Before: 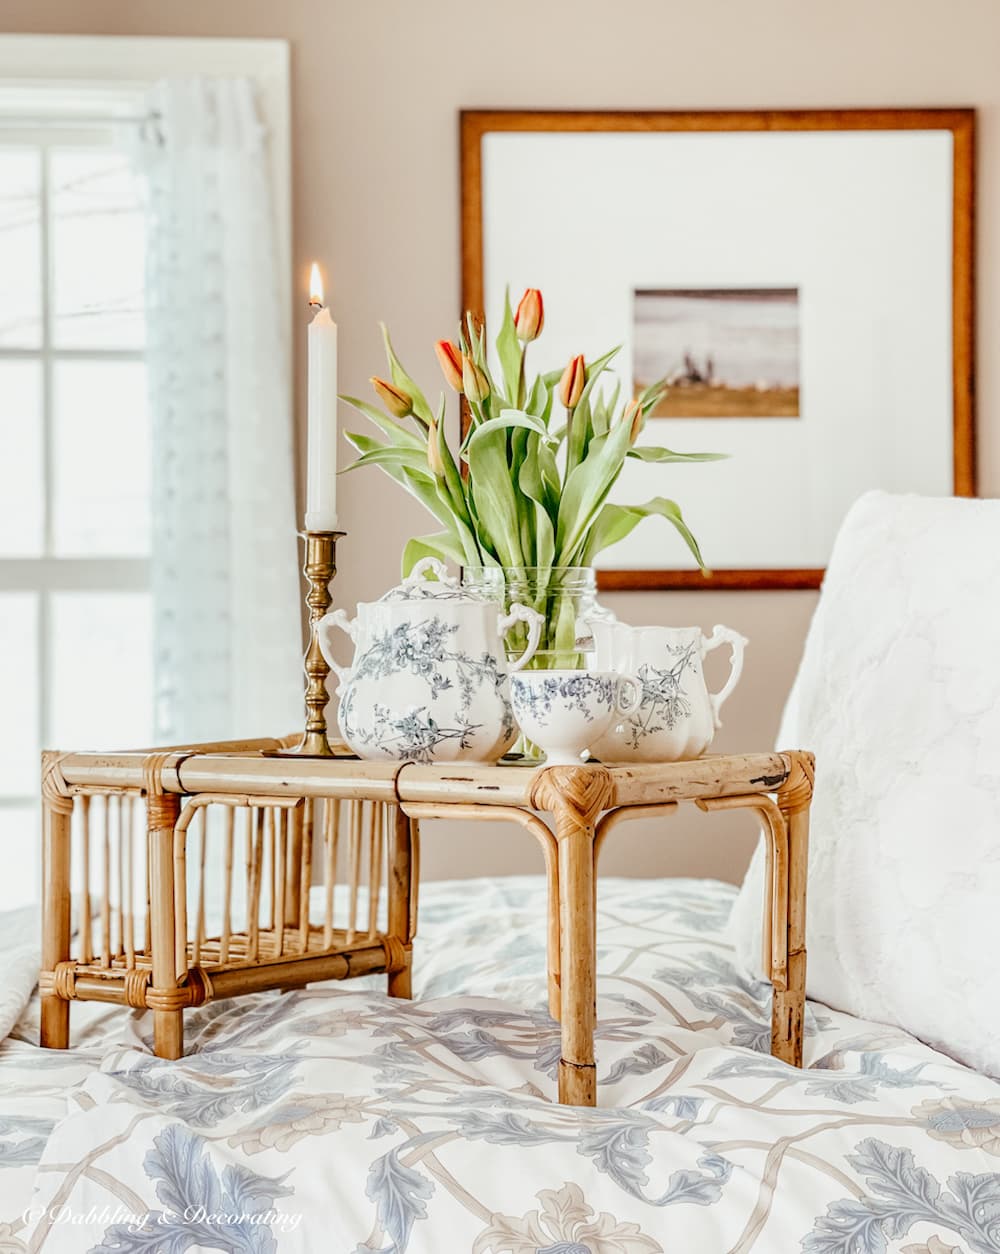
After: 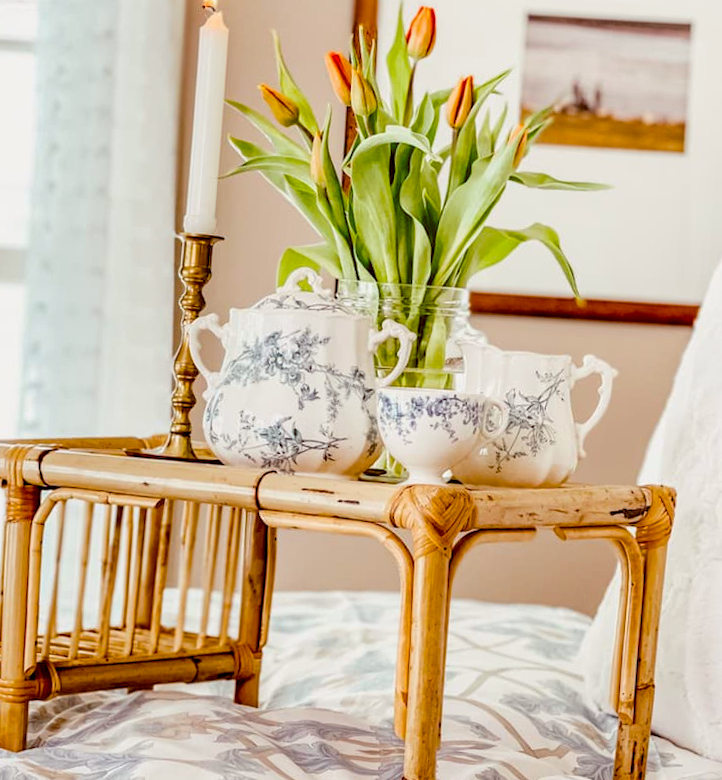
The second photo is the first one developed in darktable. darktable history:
color balance rgb: shadows lift › chroma 3.348%, shadows lift › hue 242.35°, global offset › luminance -0.188%, global offset › chroma 0.265%, linear chroma grading › global chroma 9.047%, perceptual saturation grading › global saturation 29.661%
crop and rotate: angle -3.88°, left 9.838%, top 20.53%, right 11.961%, bottom 12.087%
color correction: highlights a* -0.085, highlights b* 0.1
